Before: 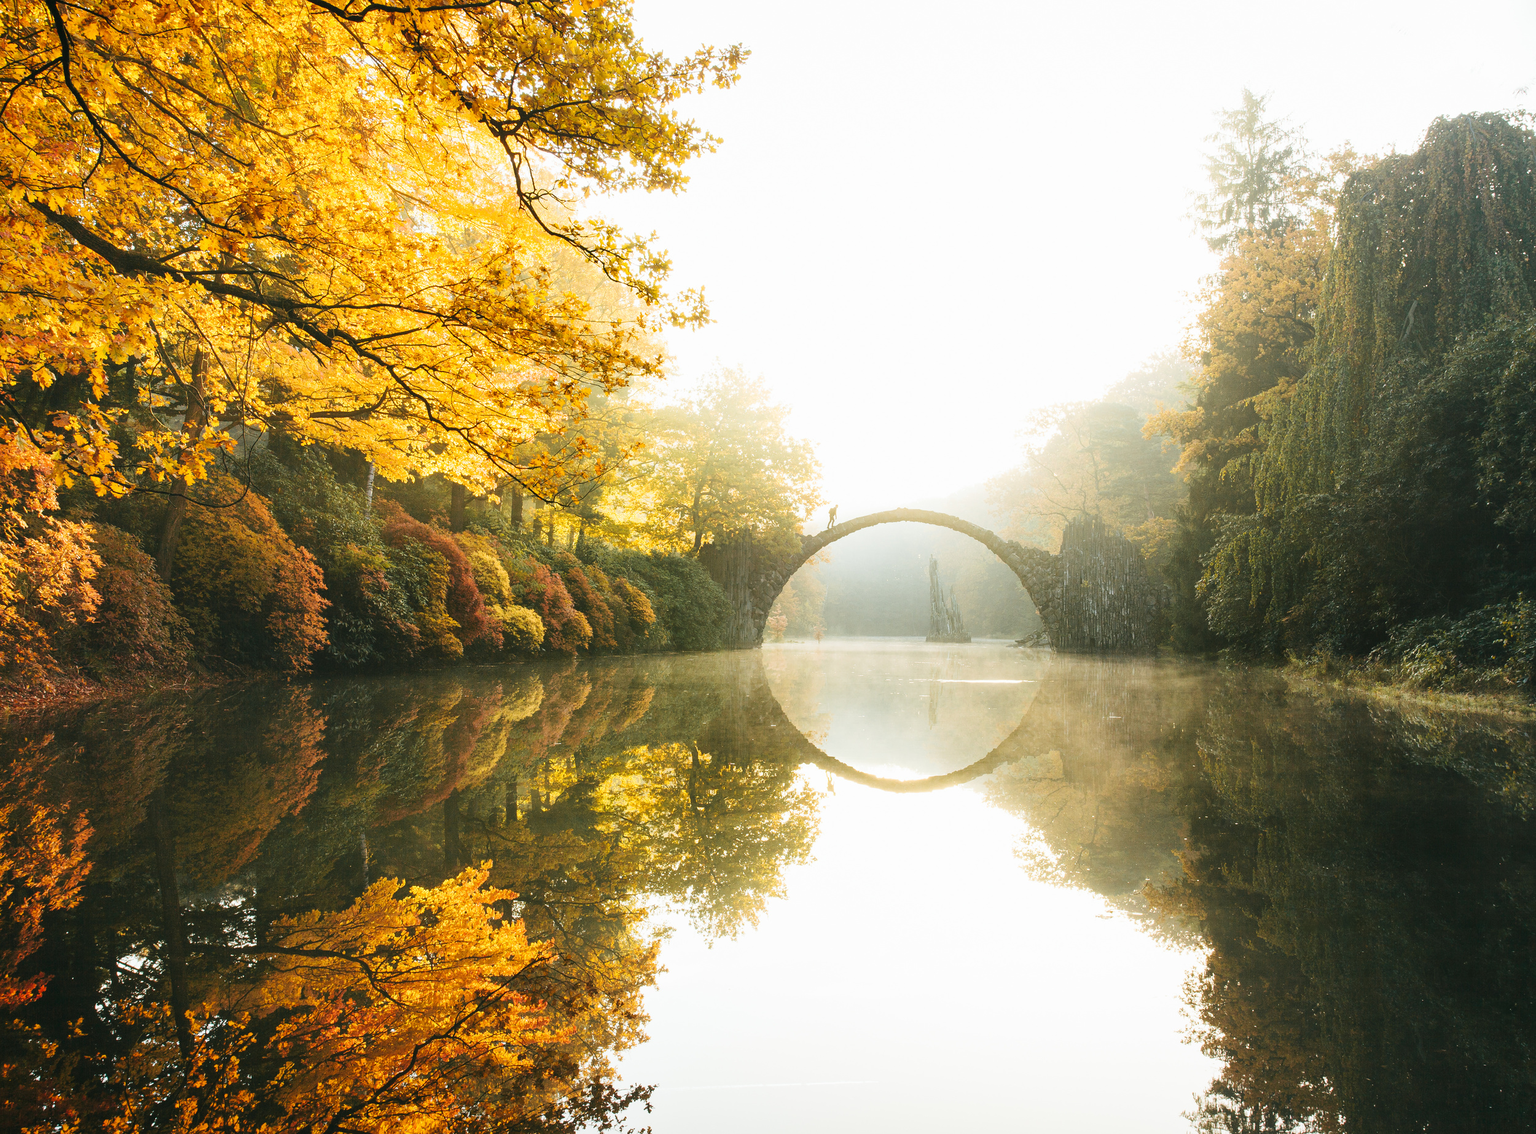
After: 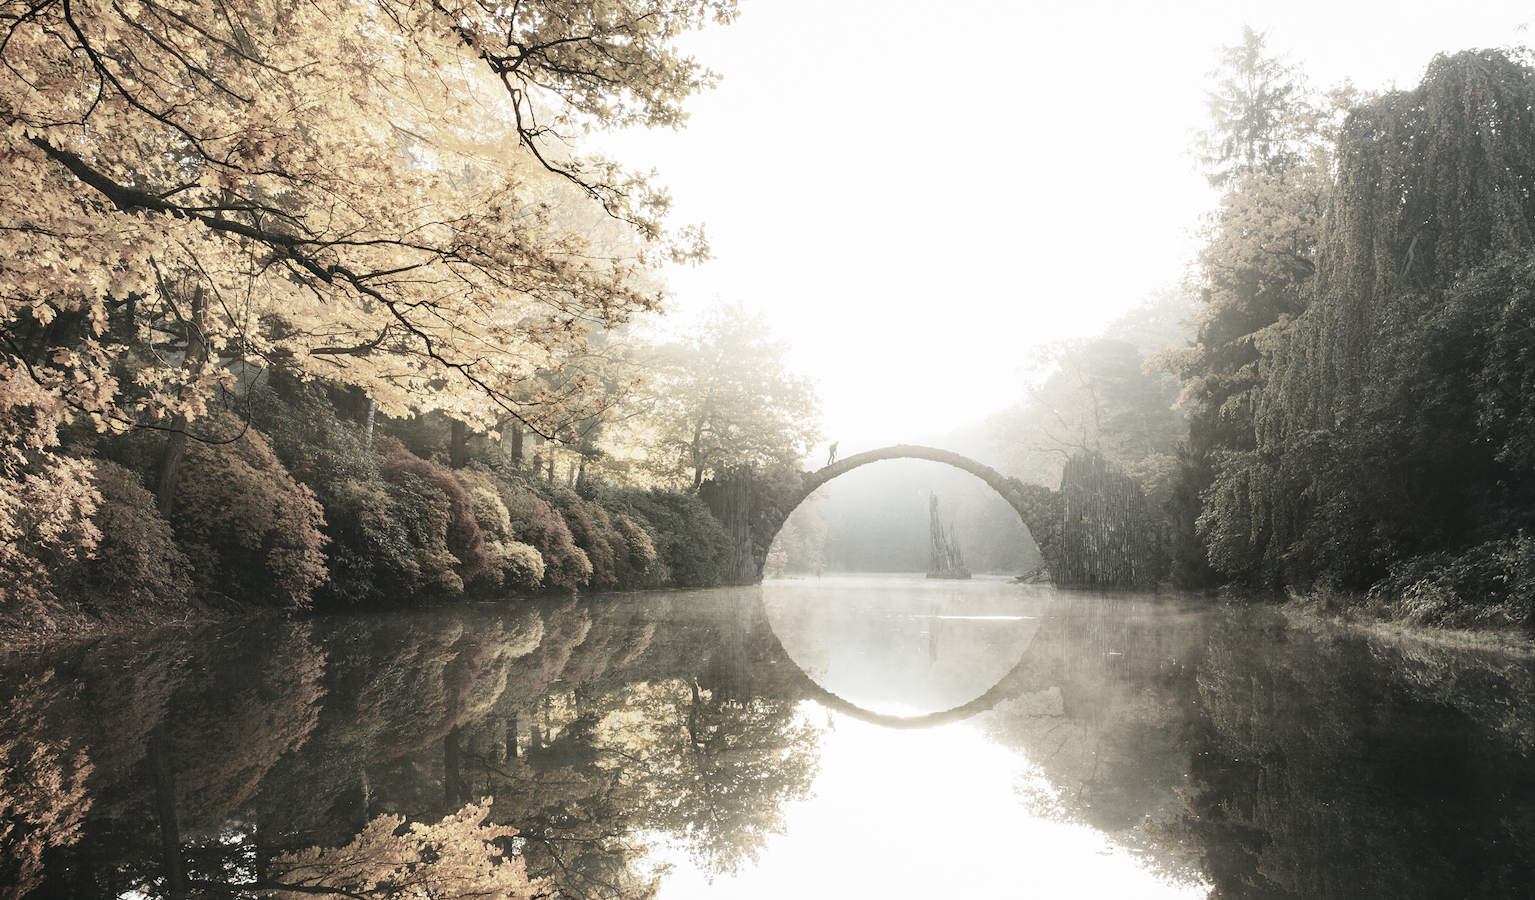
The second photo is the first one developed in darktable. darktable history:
crop and rotate: top 5.667%, bottom 14.937%
color correction: saturation 0.3
